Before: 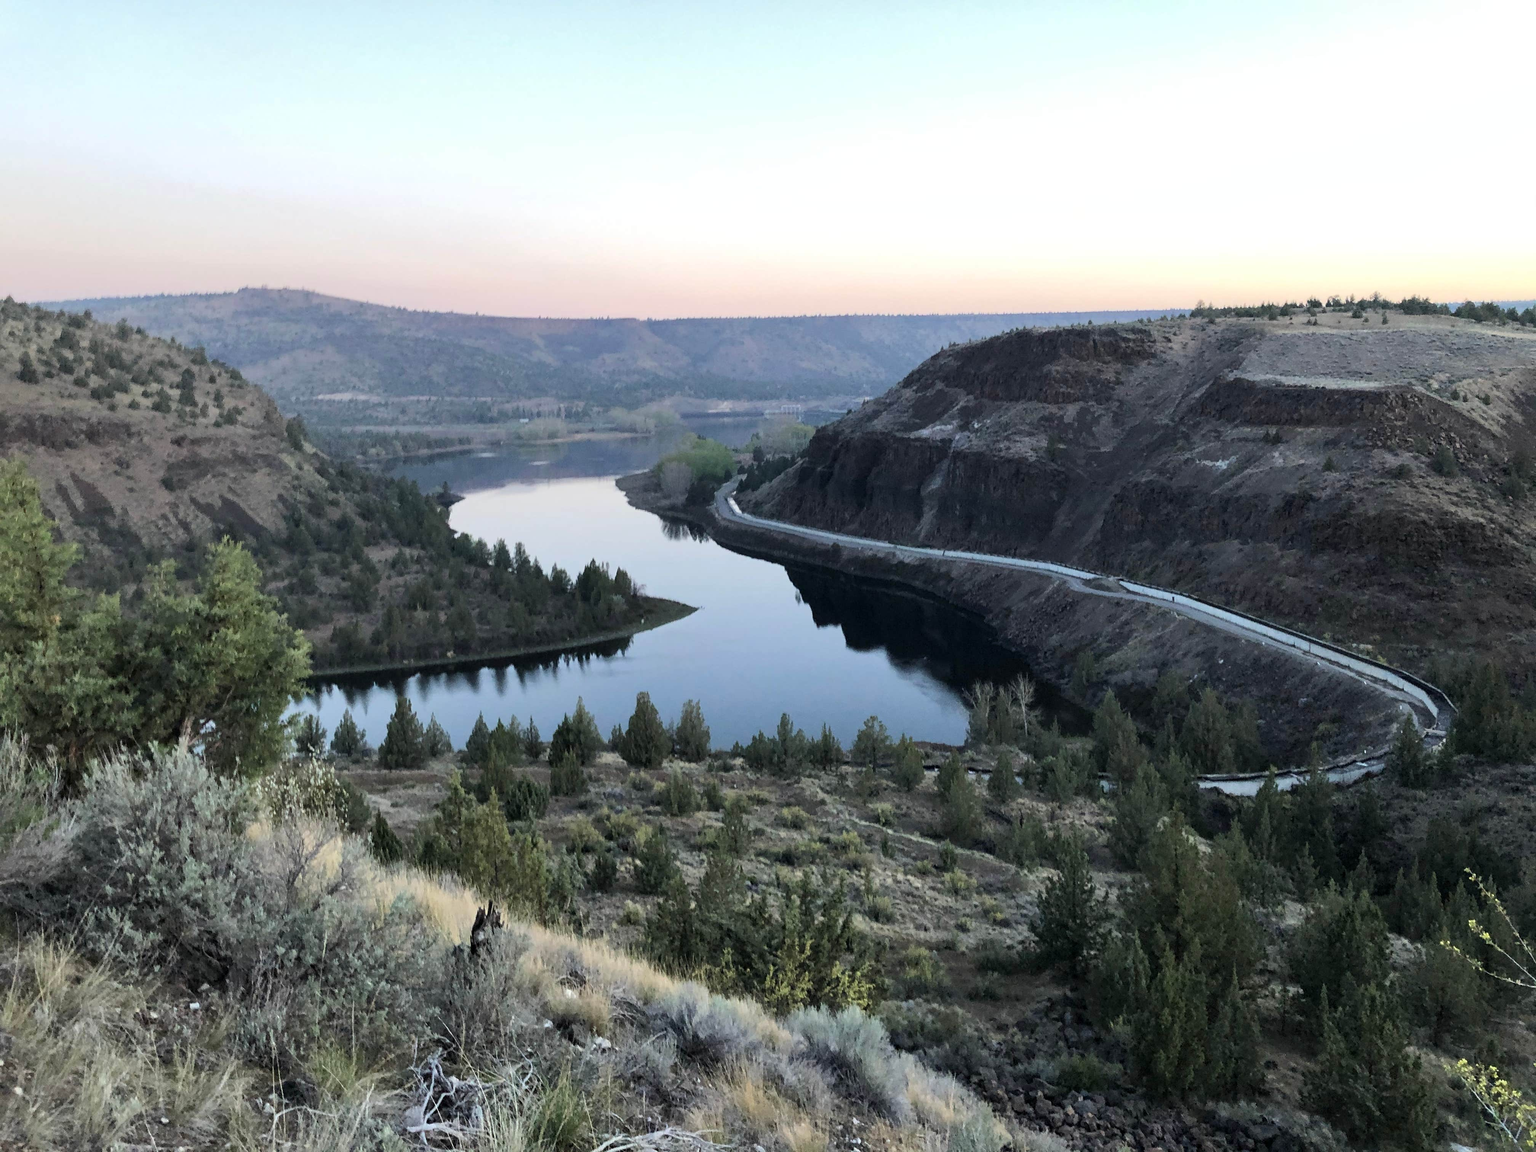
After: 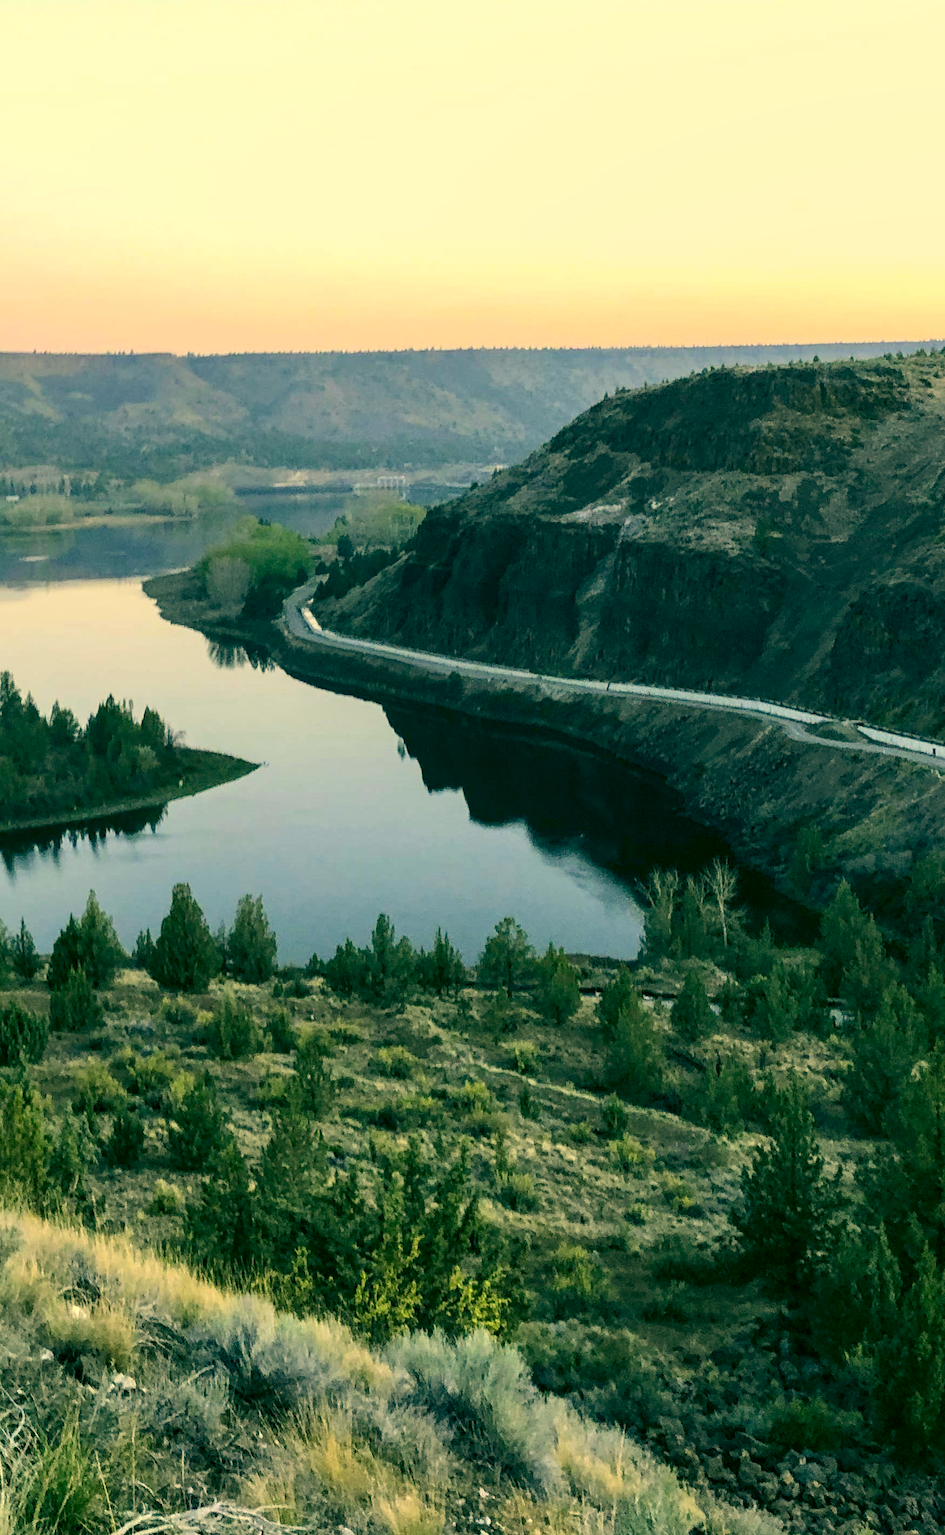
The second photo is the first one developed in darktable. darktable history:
local contrast: on, module defaults
crop: left 33.576%, top 6.08%, right 23.039%
color correction: highlights a* 5.71, highlights b* 32.79, shadows a* -26.37, shadows b* 3.83
exposure: compensate exposure bias true, compensate highlight preservation false
contrast brightness saturation: contrast 0.09, saturation 0.27
